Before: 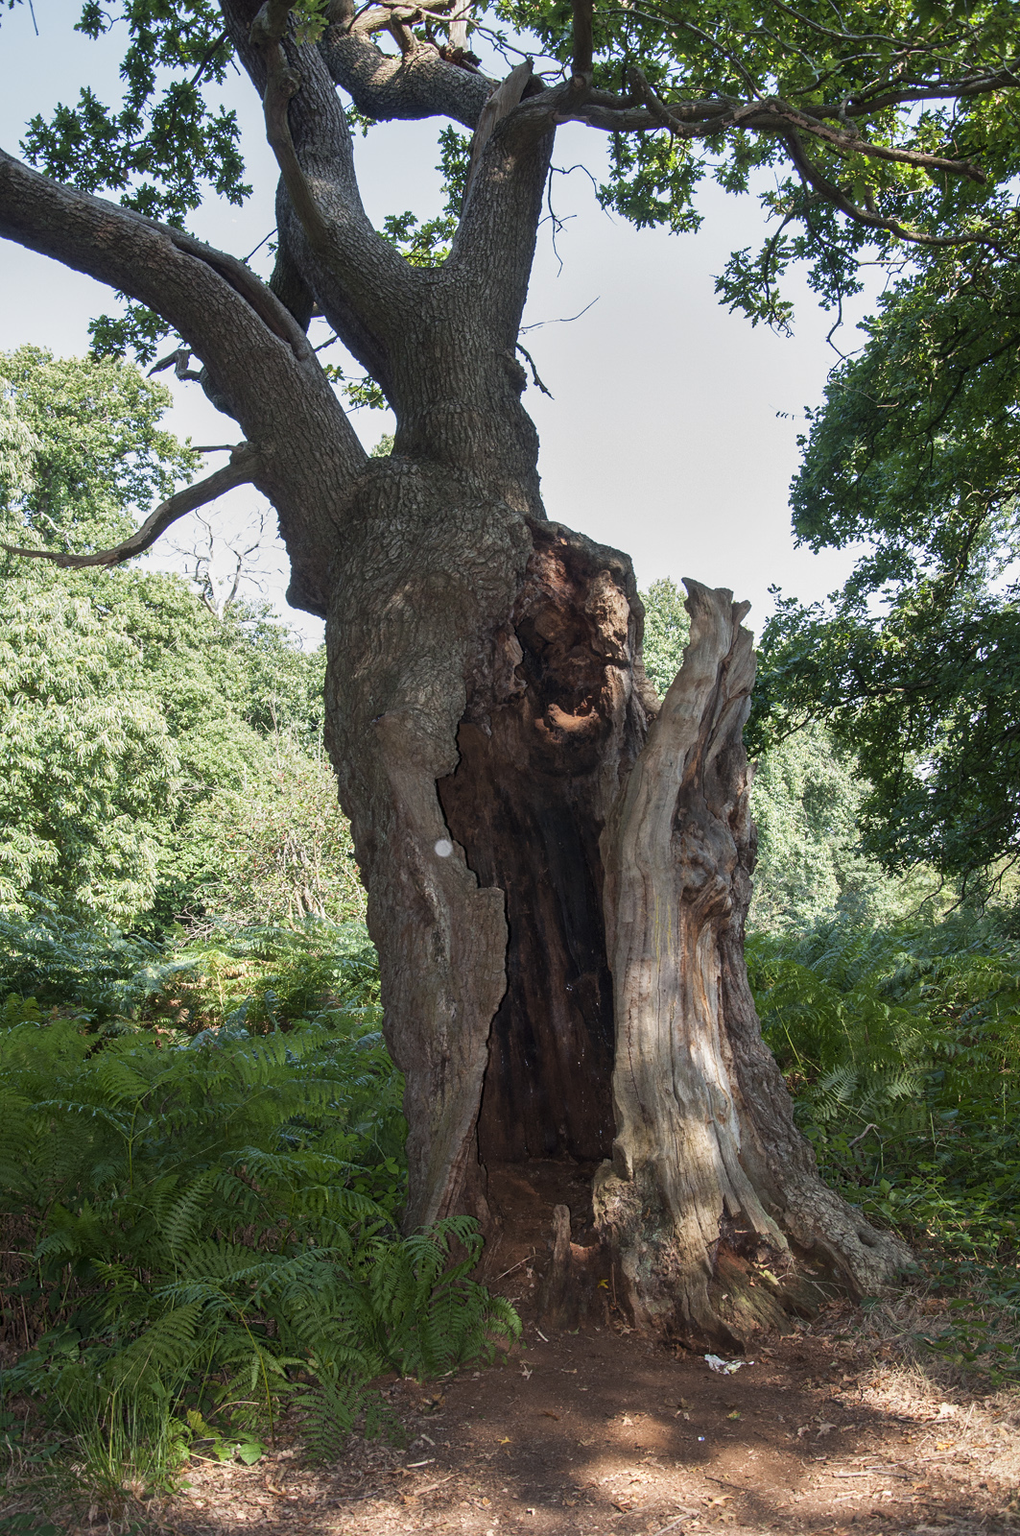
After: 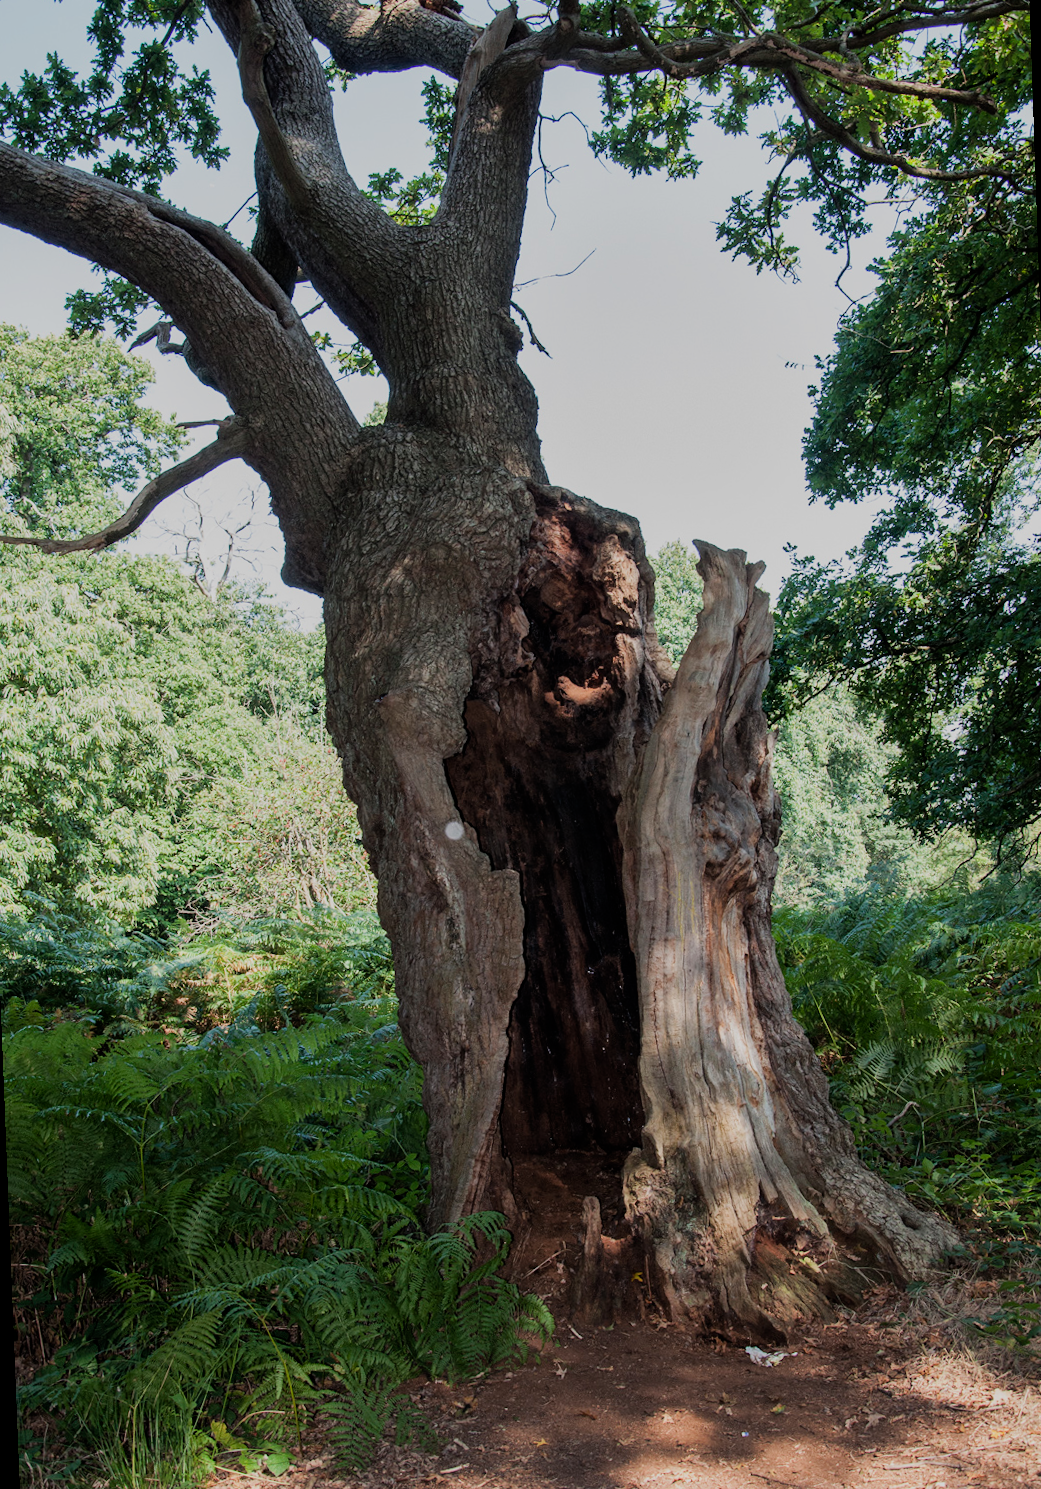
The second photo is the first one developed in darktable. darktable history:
rotate and perspective: rotation -2.12°, lens shift (vertical) 0.009, lens shift (horizontal) -0.008, automatic cropping original format, crop left 0.036, crop right 0.964, crop top 0.05, crop bottom 0.959
filmic rgb: black relative exposure -7.65 EV, white relative exposure 4.56 EV, hardness 3.61
